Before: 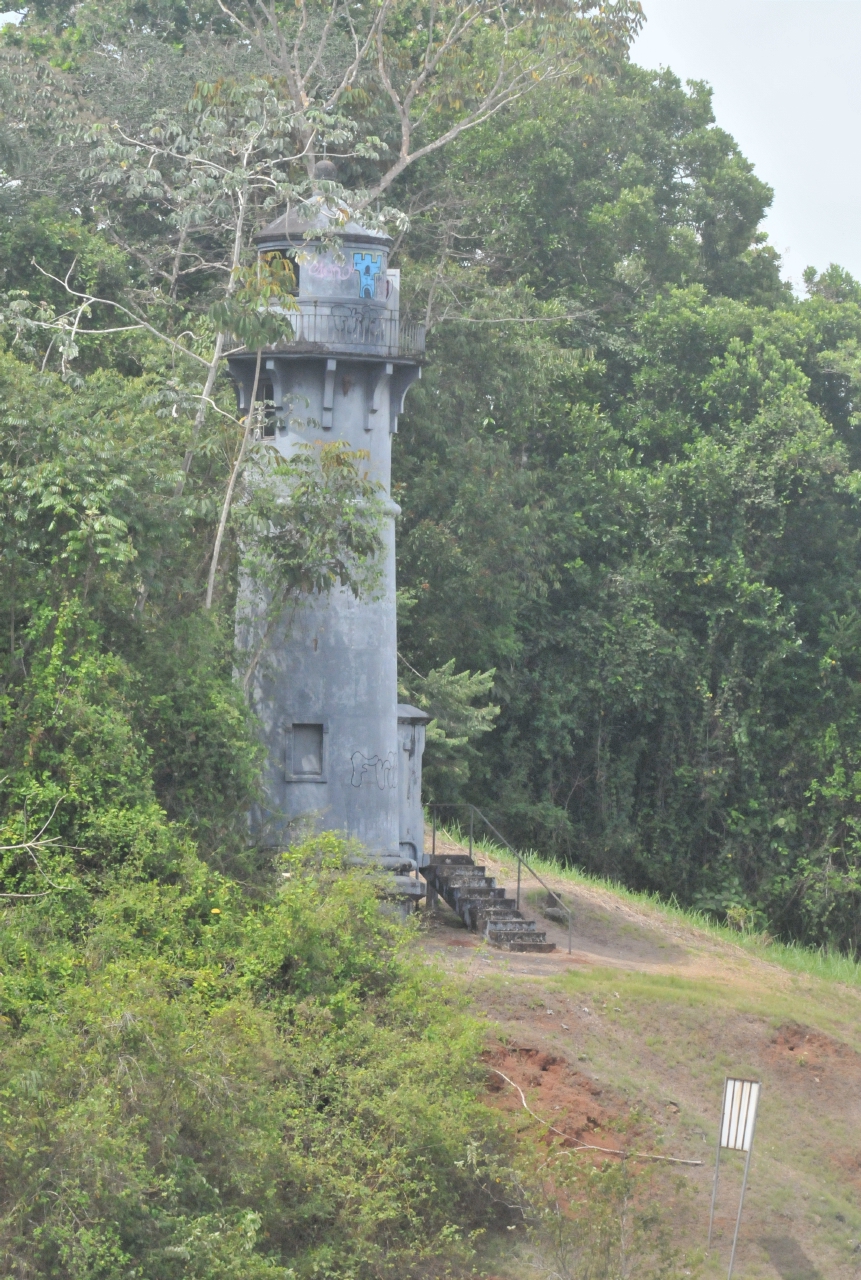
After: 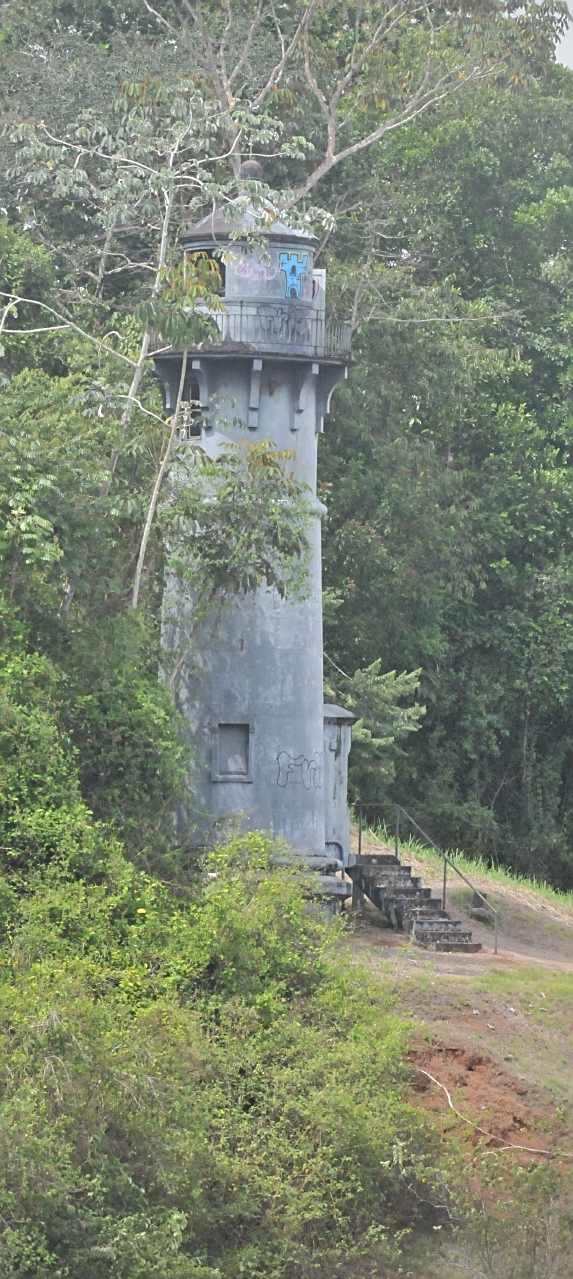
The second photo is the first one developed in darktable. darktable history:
crop and rotate: left 8.786%, right 24.548%
sharpen: on, module defaults
vignetting: fall-off radius 60.92%
